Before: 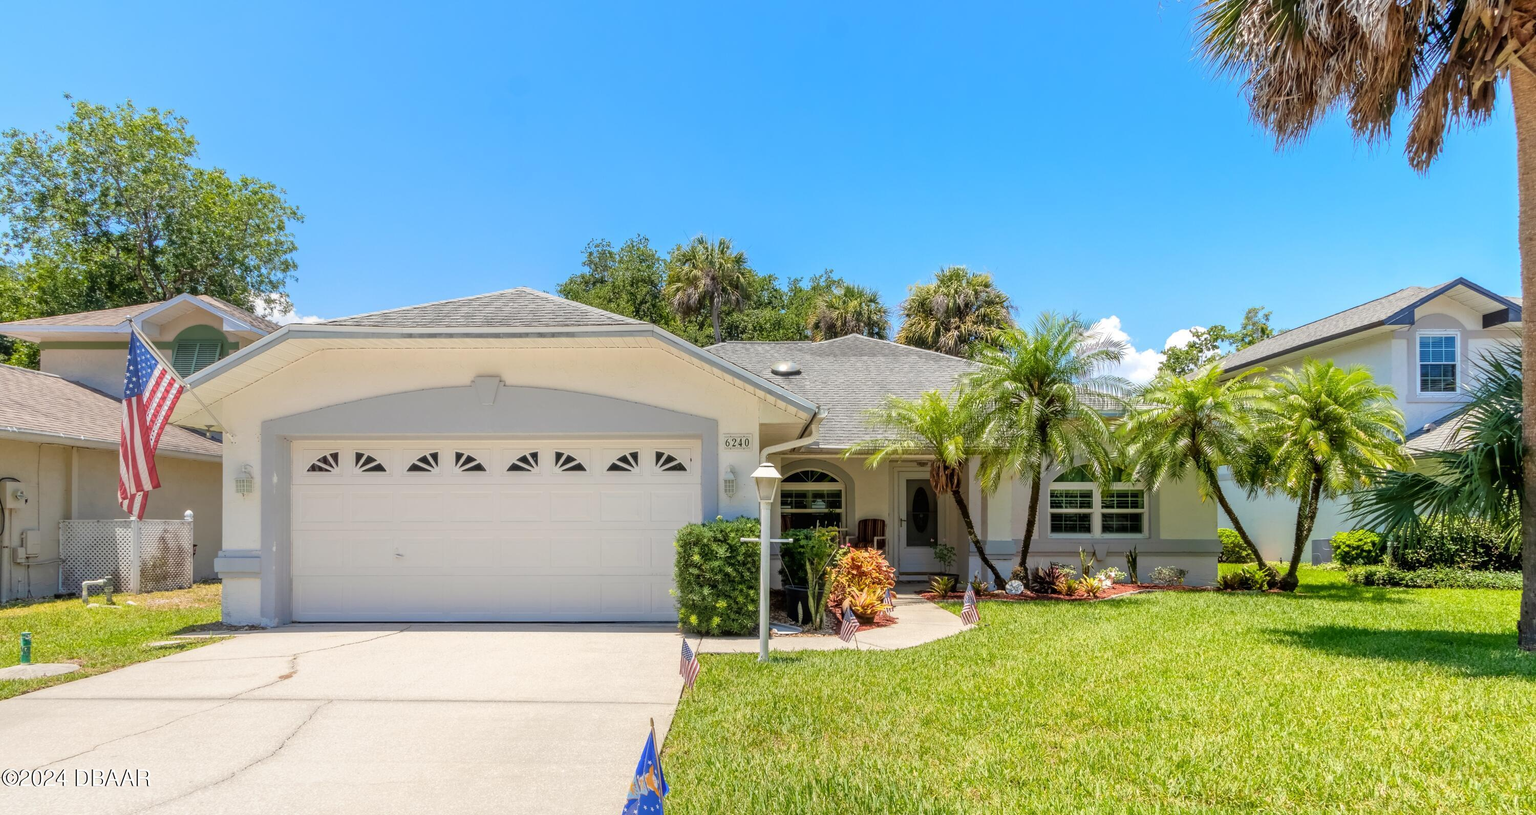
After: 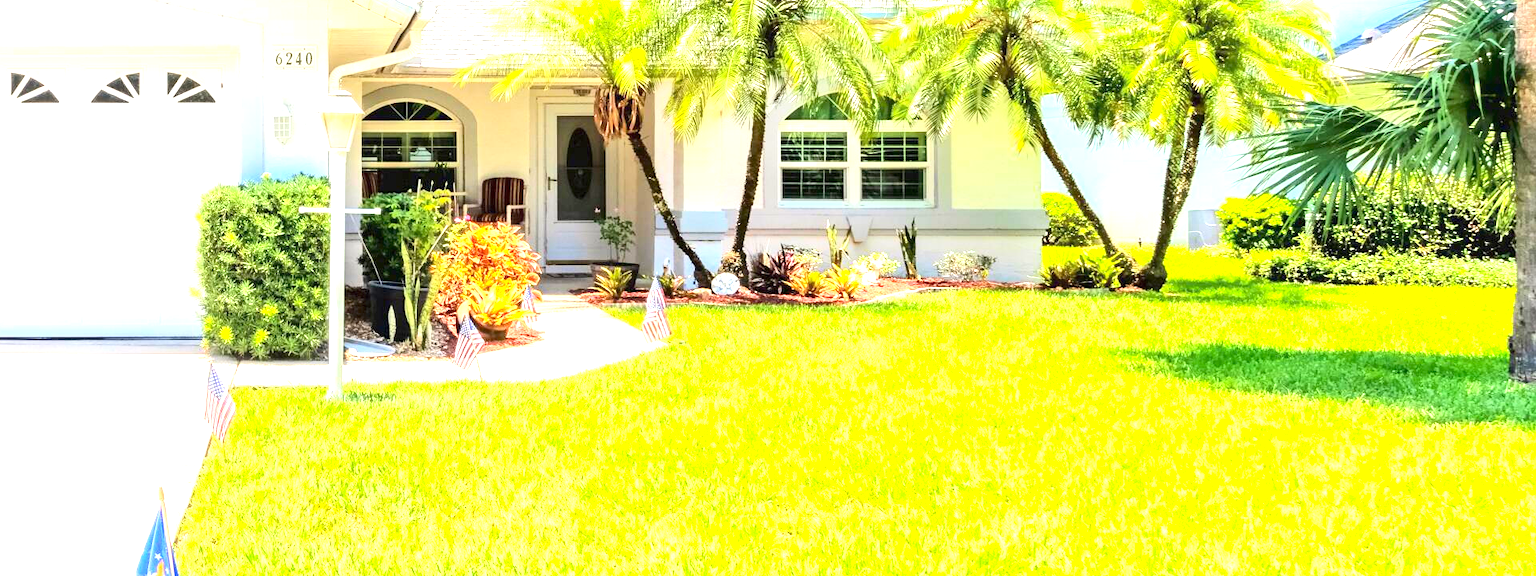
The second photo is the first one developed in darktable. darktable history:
exposure: exposure 1.999 EV, compensate highlight preservation false
crop and rotate: left 35.712%, top 49.743%, bottom 4.8%
tone equalizer: edges refinement/feathering 500, mask exposure compensation -1.57 EV, preserve details no
contrast brightness saturation: contrast 0.201, brightness 0.142, saturation 0.139
